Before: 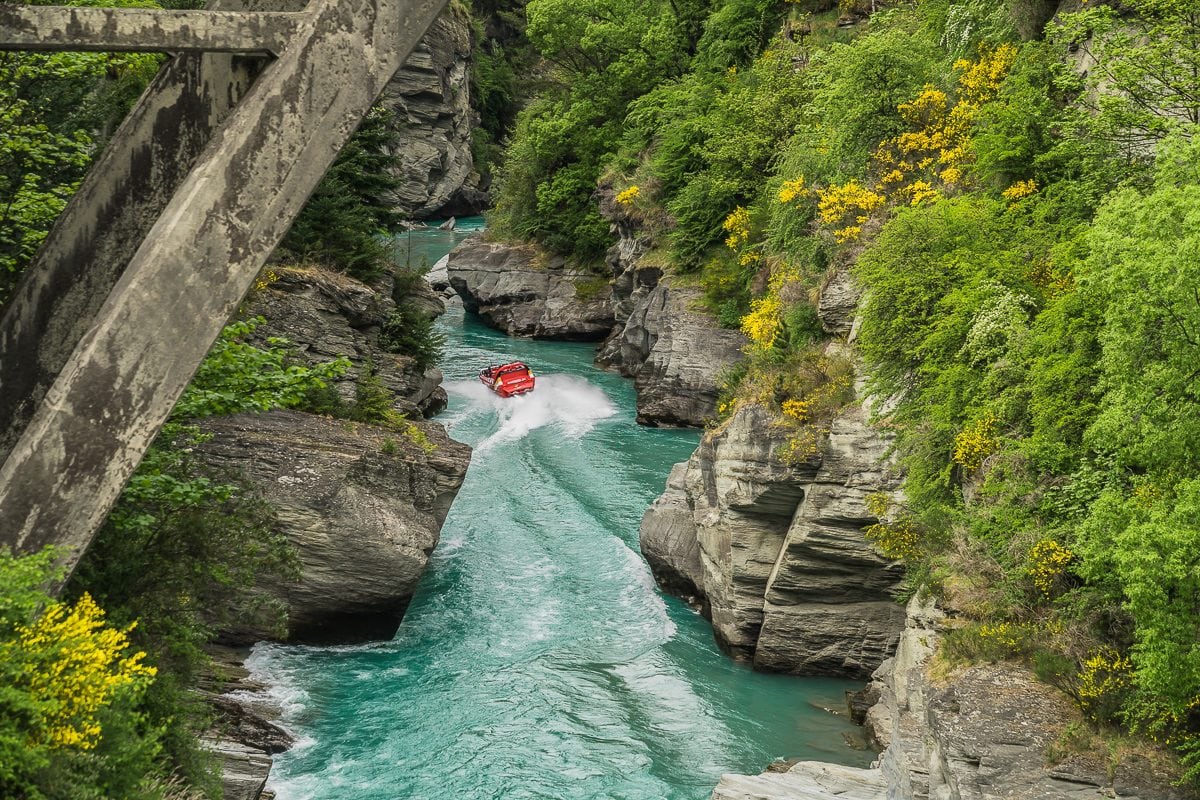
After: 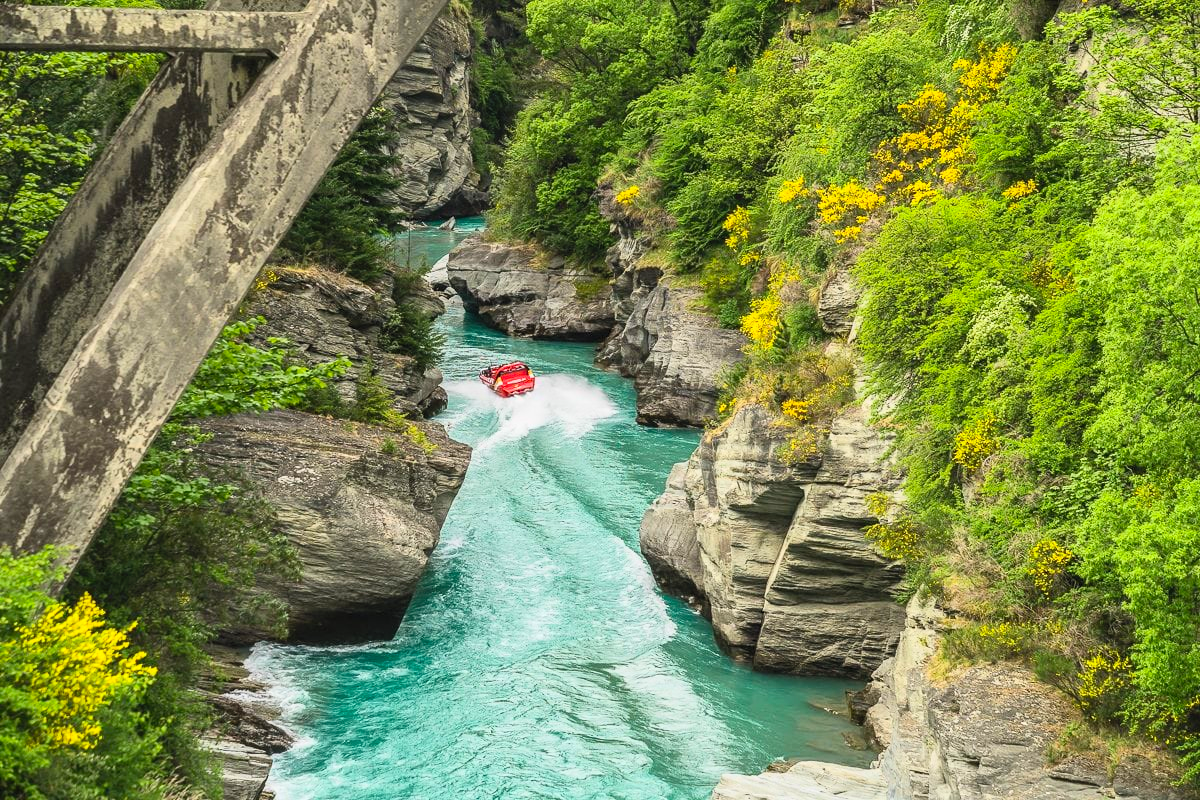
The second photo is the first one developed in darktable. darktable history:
contrast brightness saturation: contrast 0.244, brightness 0.265, saturation 0.38
exposure: compensate highlight preservation false
